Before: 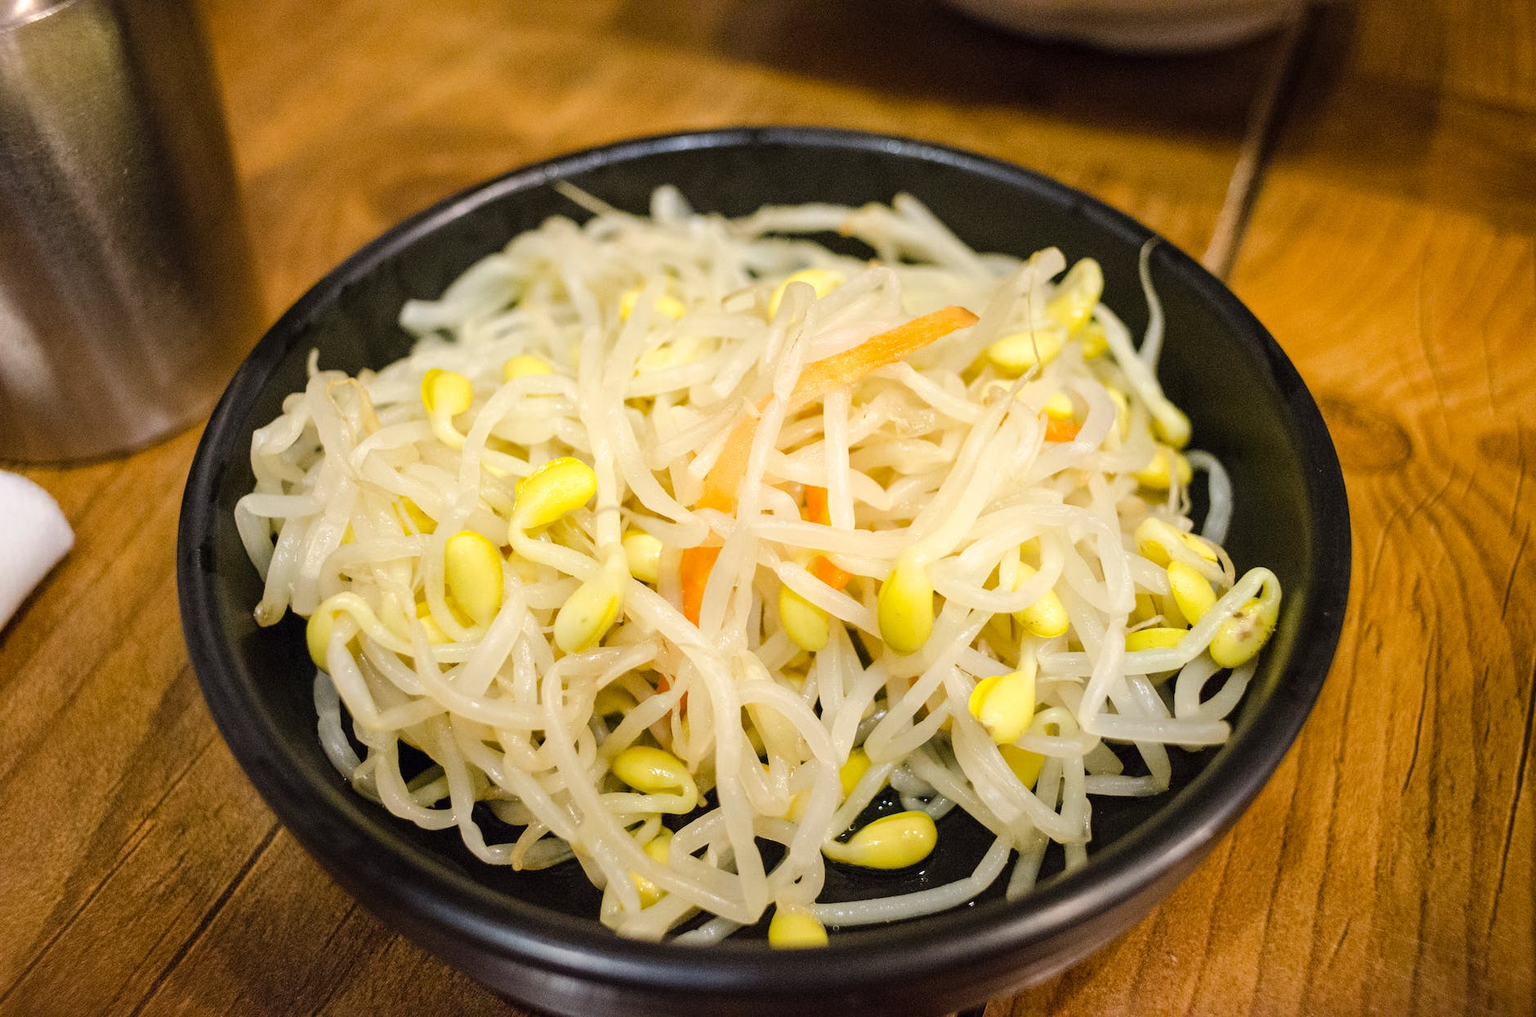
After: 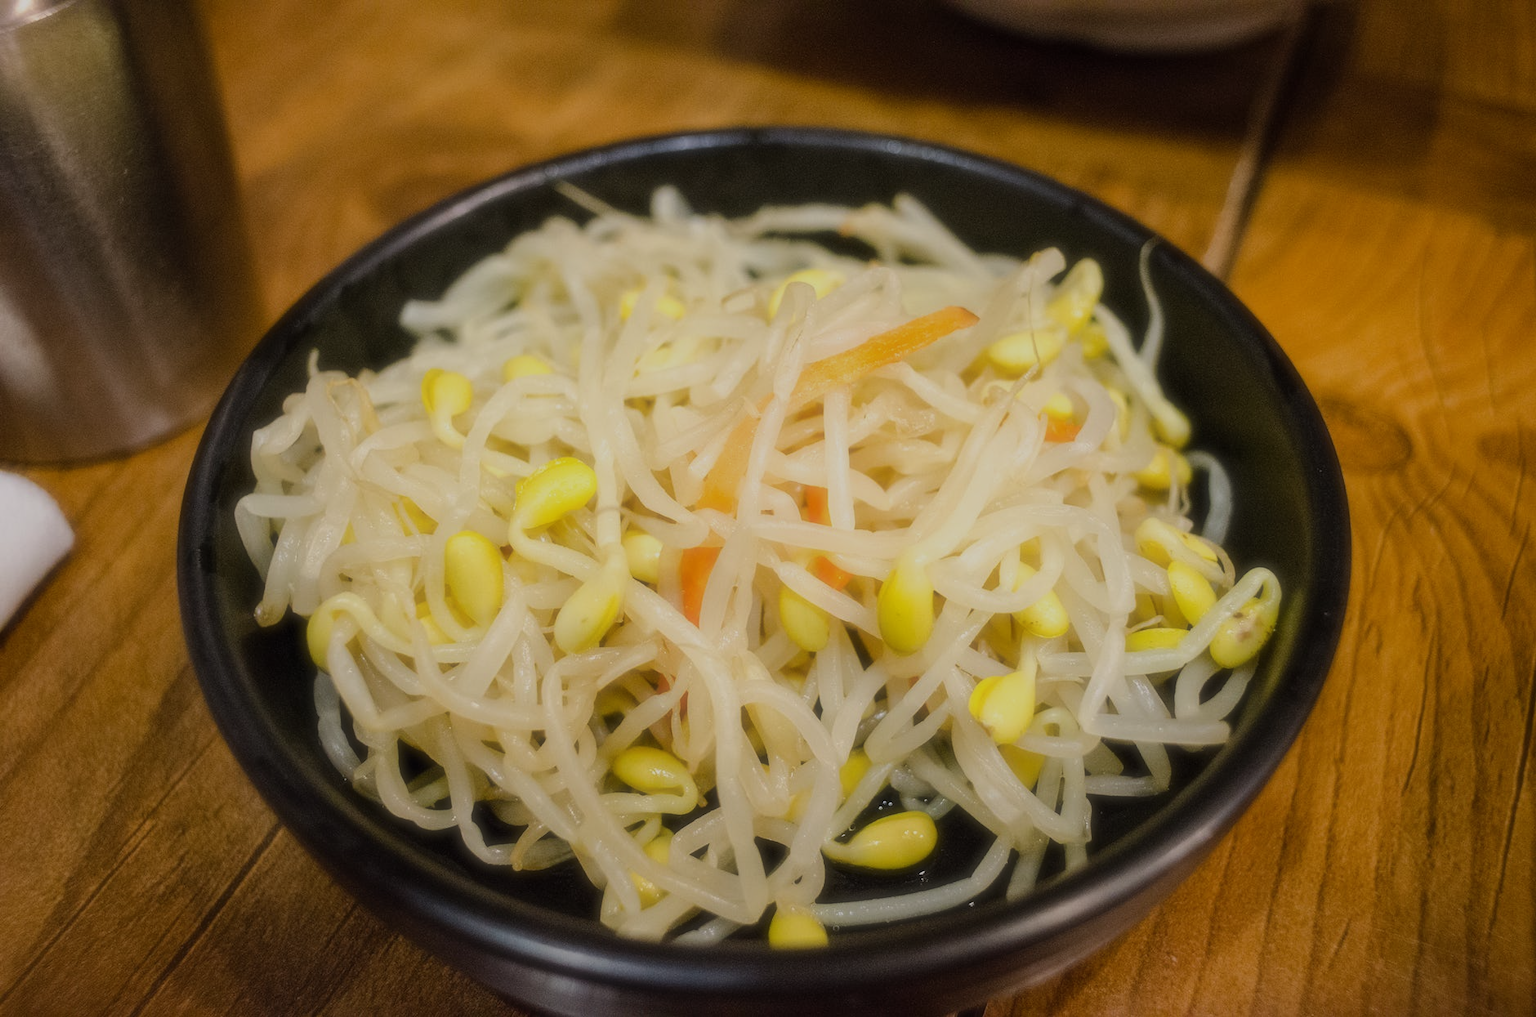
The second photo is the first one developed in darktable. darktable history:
soften: size 19.52%, mix 20.32%
exposure: black level correction 0, exposure -0.721 EV, compensate highlight preservation false
